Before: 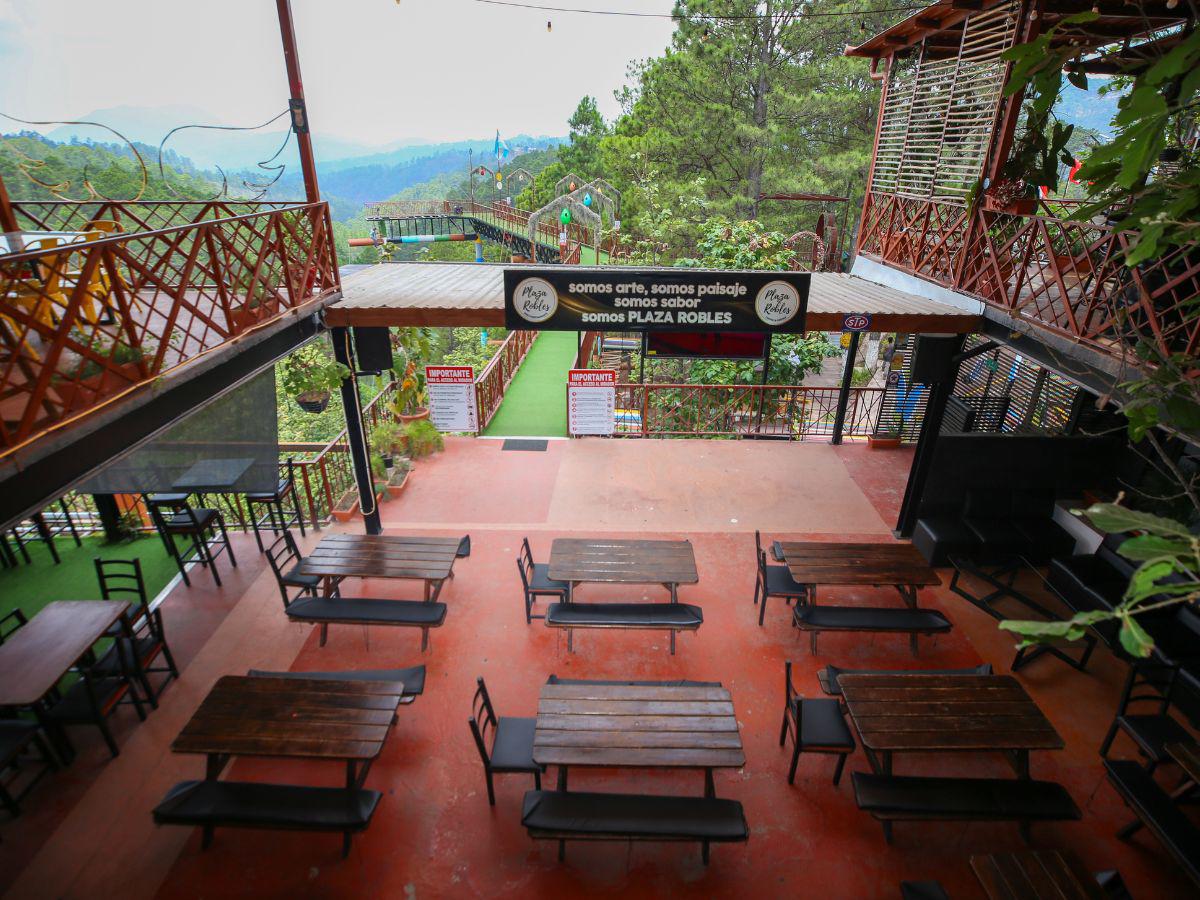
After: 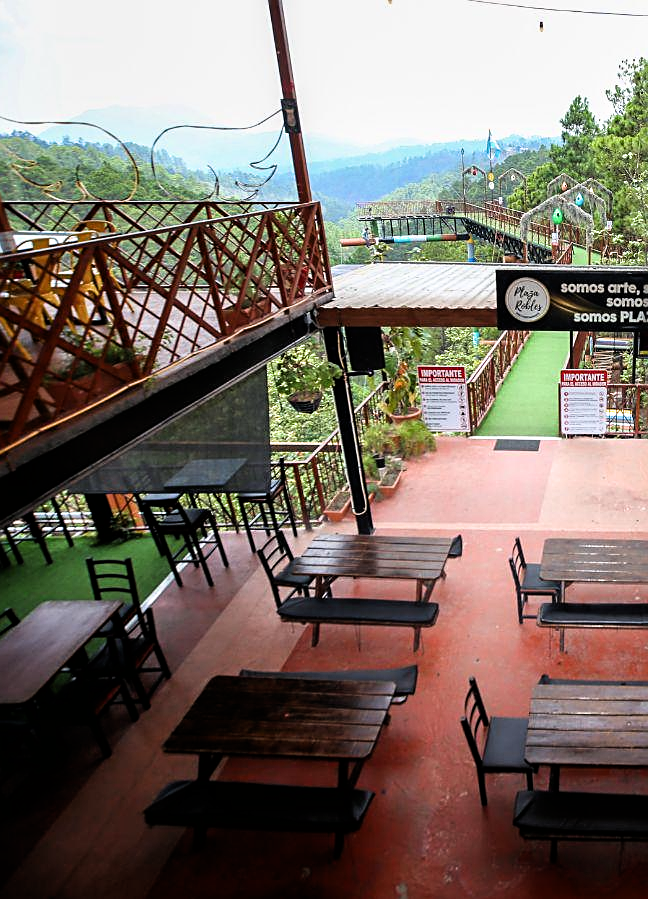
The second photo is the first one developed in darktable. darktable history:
sharpen: on, module defaults
crop: left 0.719%, right 45.242%, bottom 0.082%
filmic rgb: black relative exposure -8.18 EV, white relative exposure 2.2 EV, target white luminance 99.901%, hardness 7.2, latitude 74.7%, contrast 1.315, highlights saturation mix -2.7%, shadows ↔ highlights balance 29.64%
